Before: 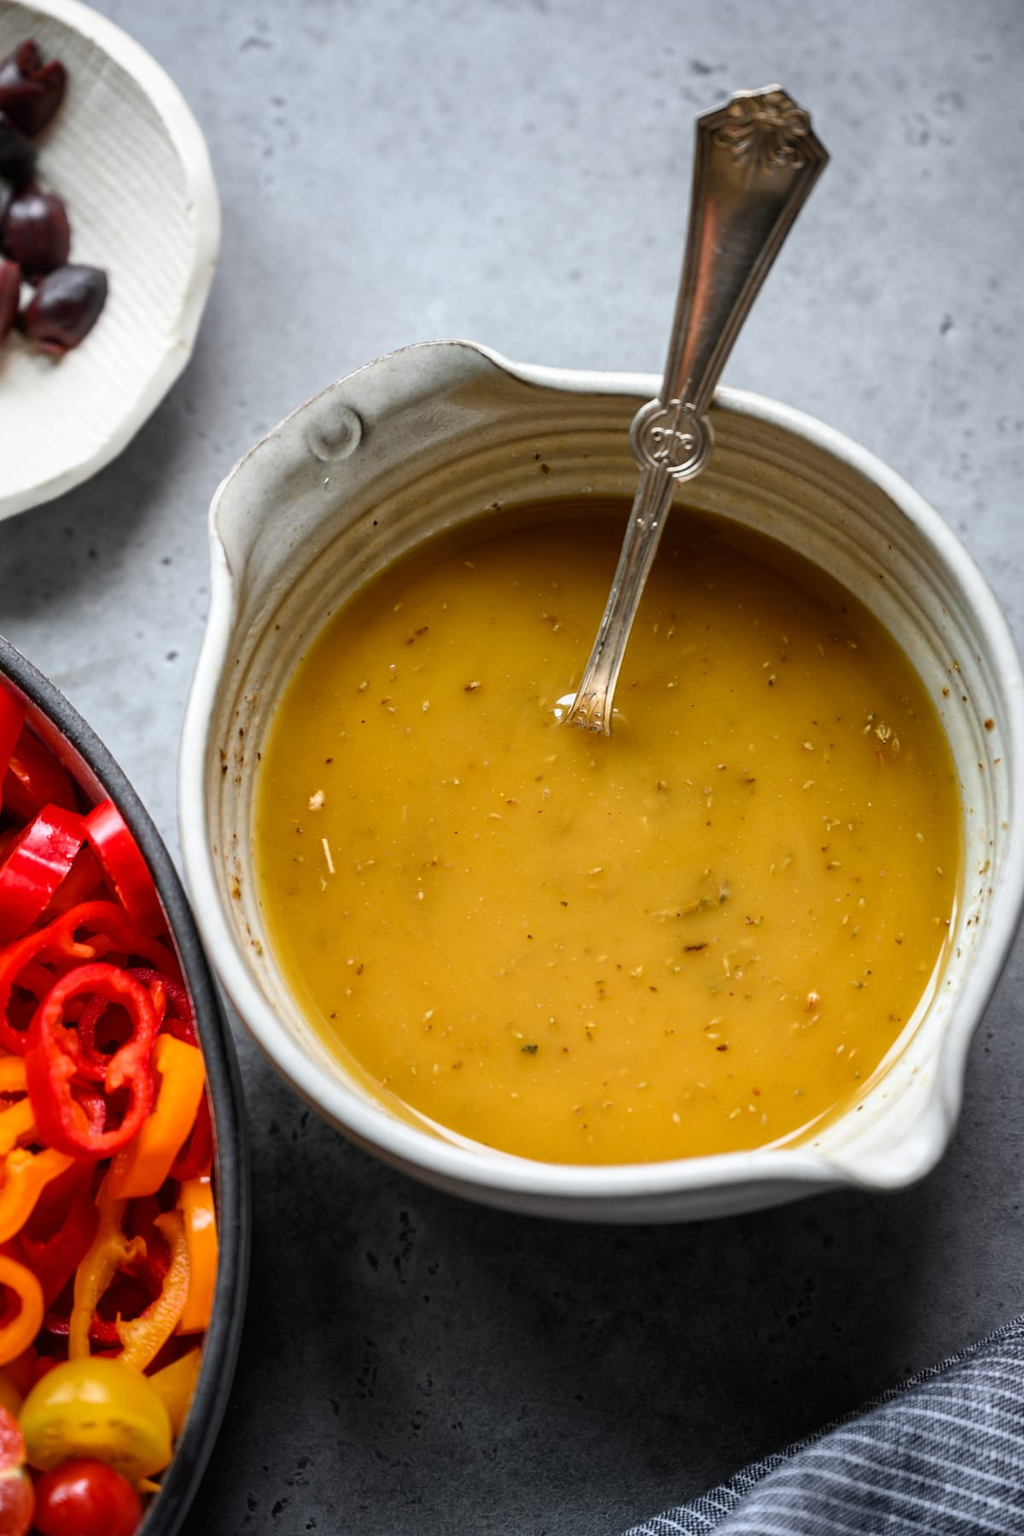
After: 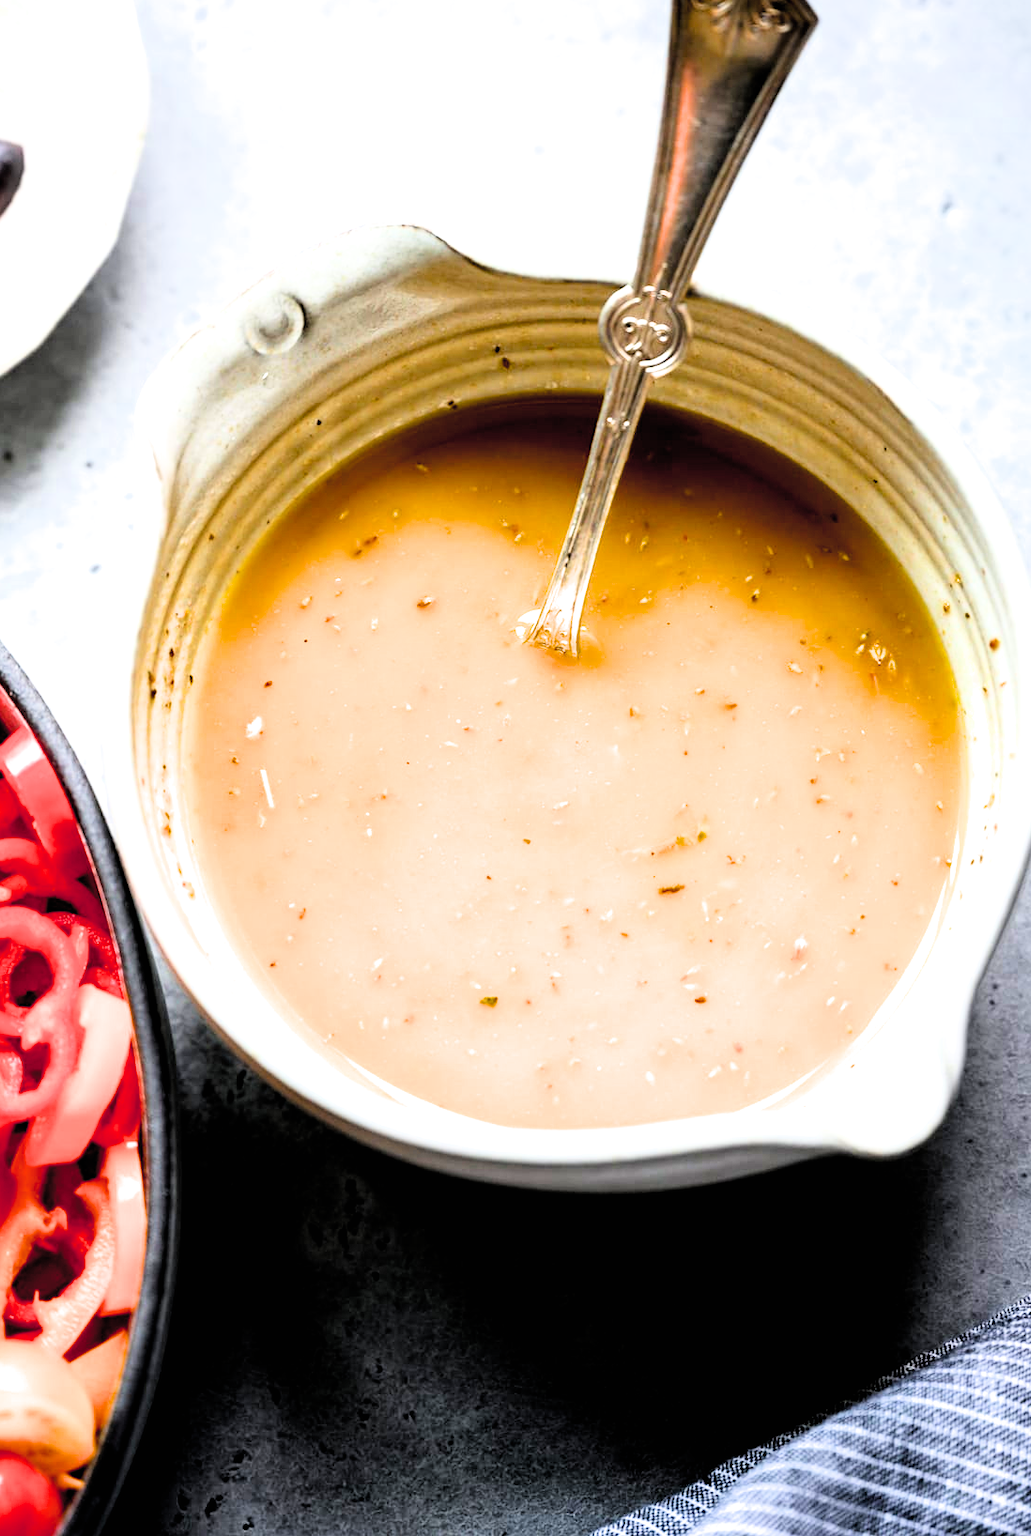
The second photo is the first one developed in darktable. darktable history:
crop and rotate: left 8.345%, top 9.097%
filmic rgb: black relative exposure -3.97 EV, white relative exposure 2.98 EV, hardness 3.02, contrast 1.49
exposure: black level correction 0.009, exposure 1.427 EV, compensate exposure bias true, compensate highlight preservation false
color balance rgb: global offset › luminance 1.973%, perceptual saturation grading › global saturation 8.744%, global vibrance 34.605%
